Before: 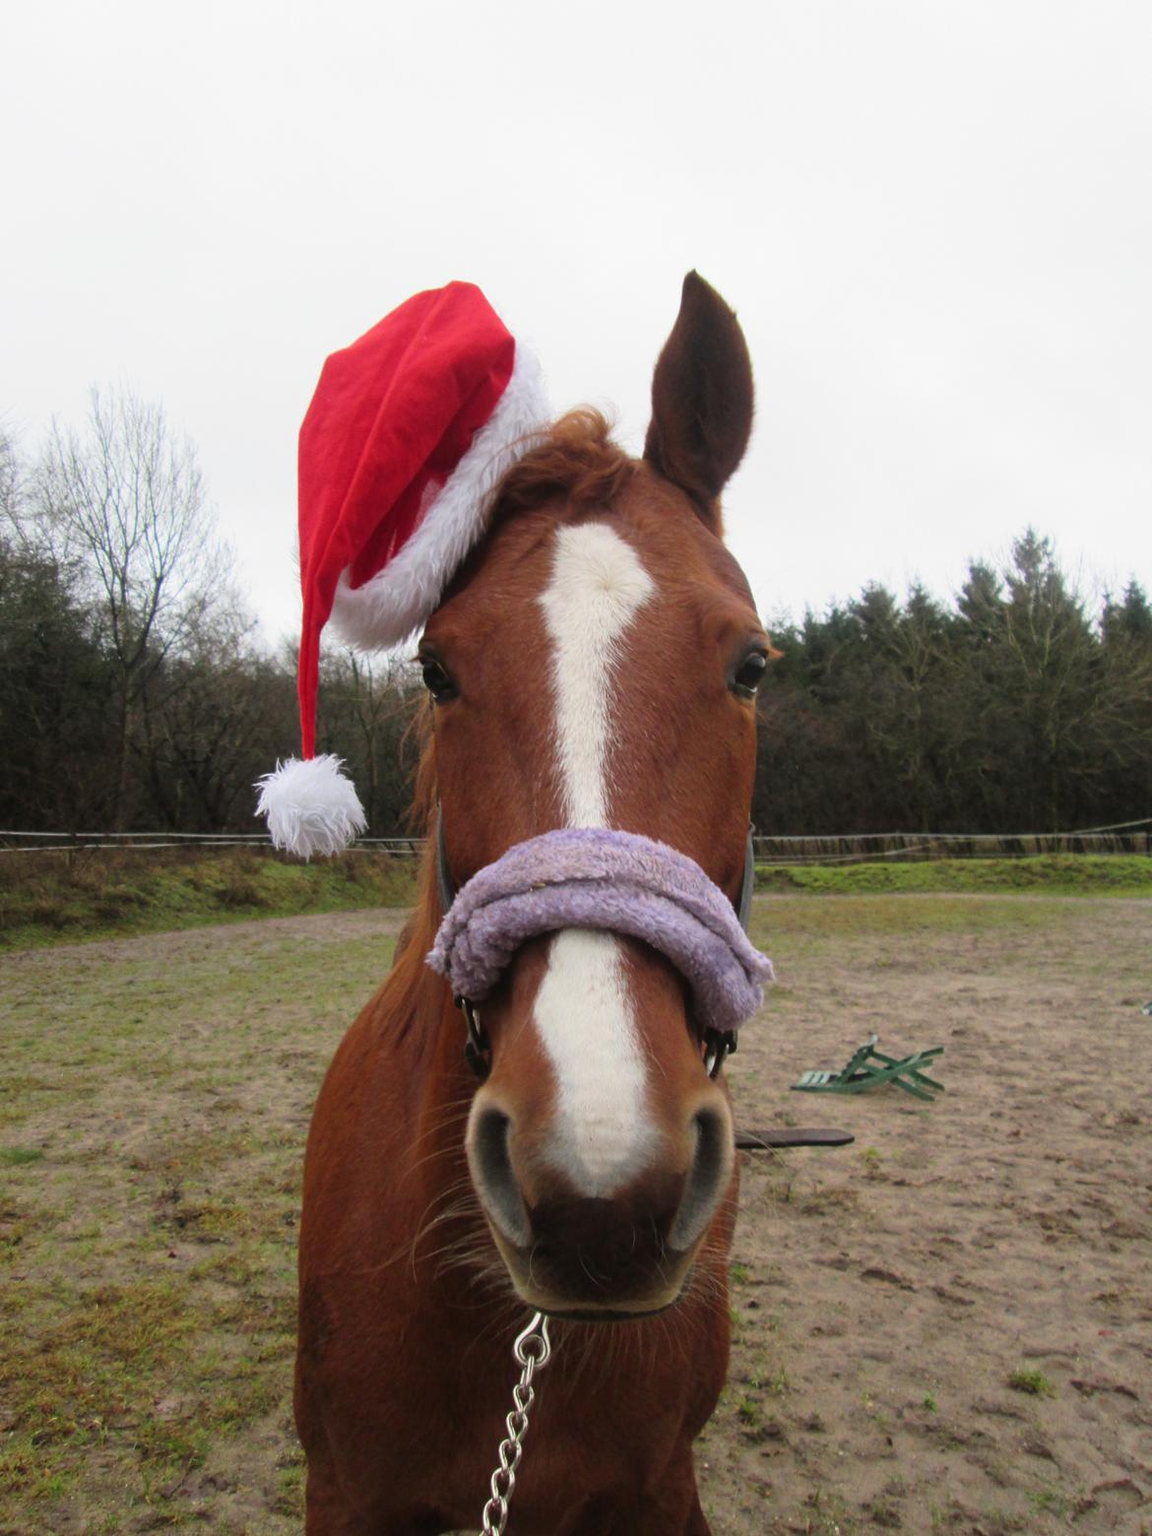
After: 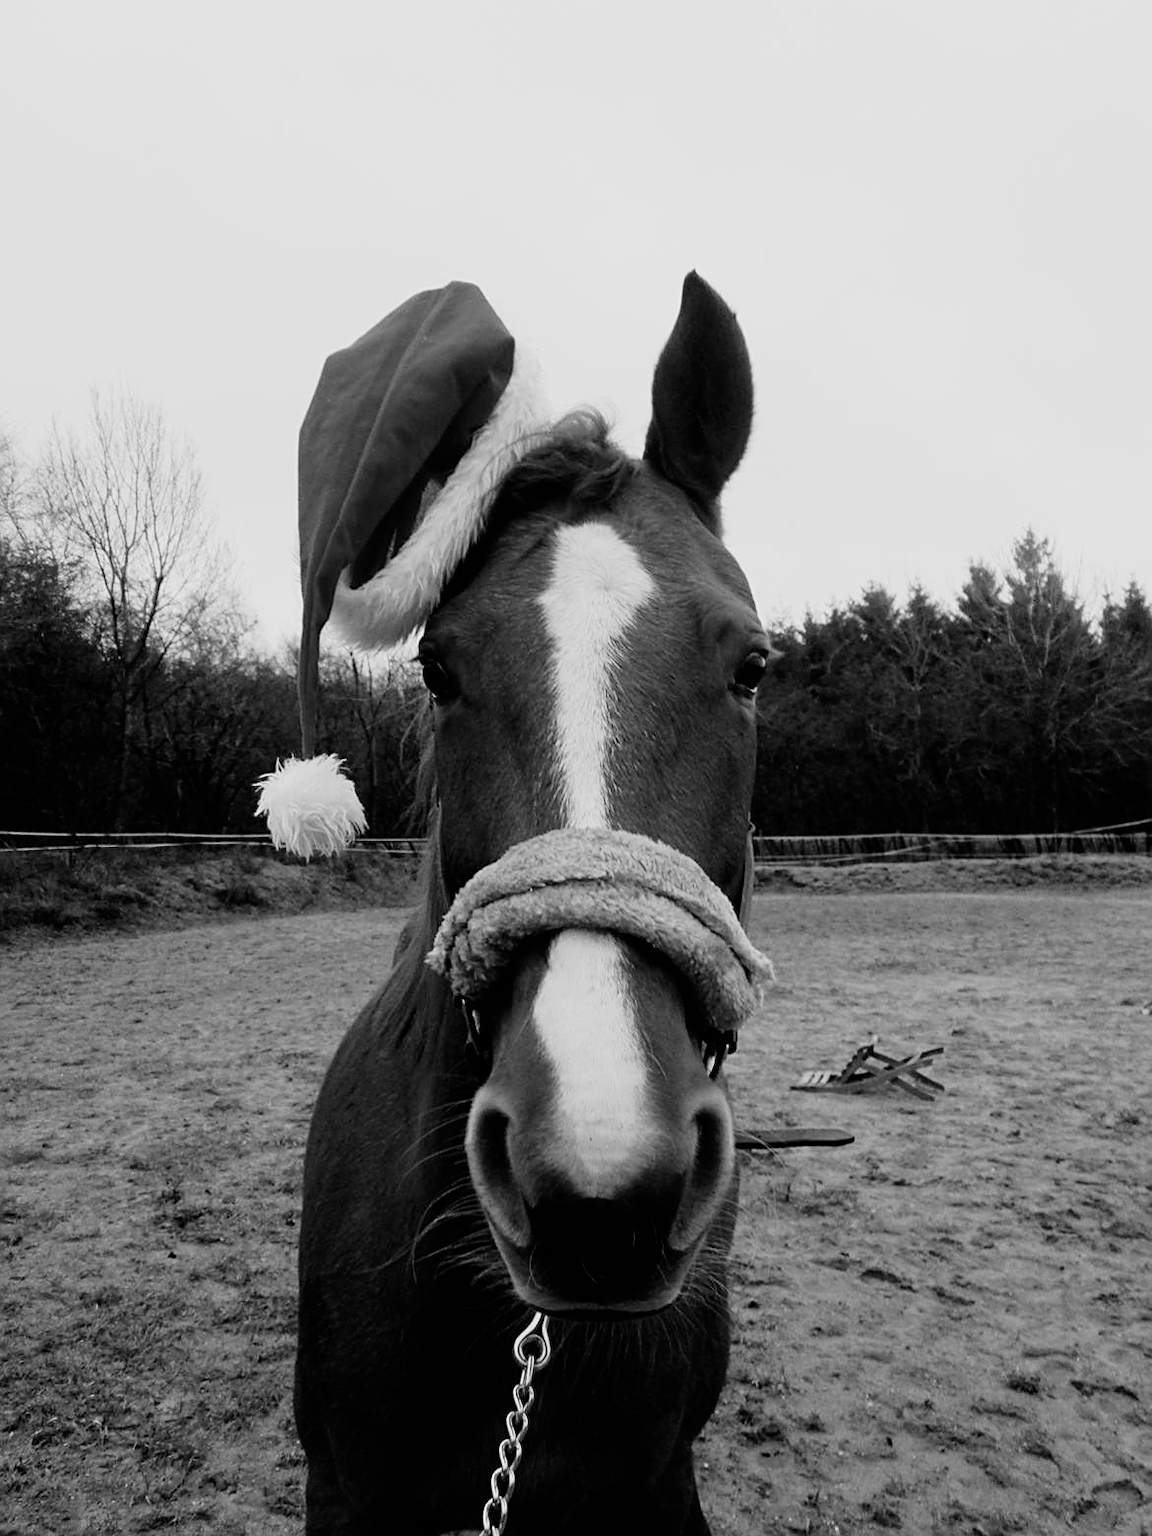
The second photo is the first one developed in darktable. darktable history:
exposure: compensate highlight preservation false
sharpen: on, module defaults
filmic rgb: black relative exposure -5.07 EV, white relative exposure 3.51 EV, threshold 5.99 EV, hardness 3.18, contrast 1.299, highlights saturation mix -49.25%, add noise in highlights 0.002, preserve chrominance no, color science v3 (2019), use custom middle-gray values true, contrast in highlights soft, enable highlight reconstruction true
